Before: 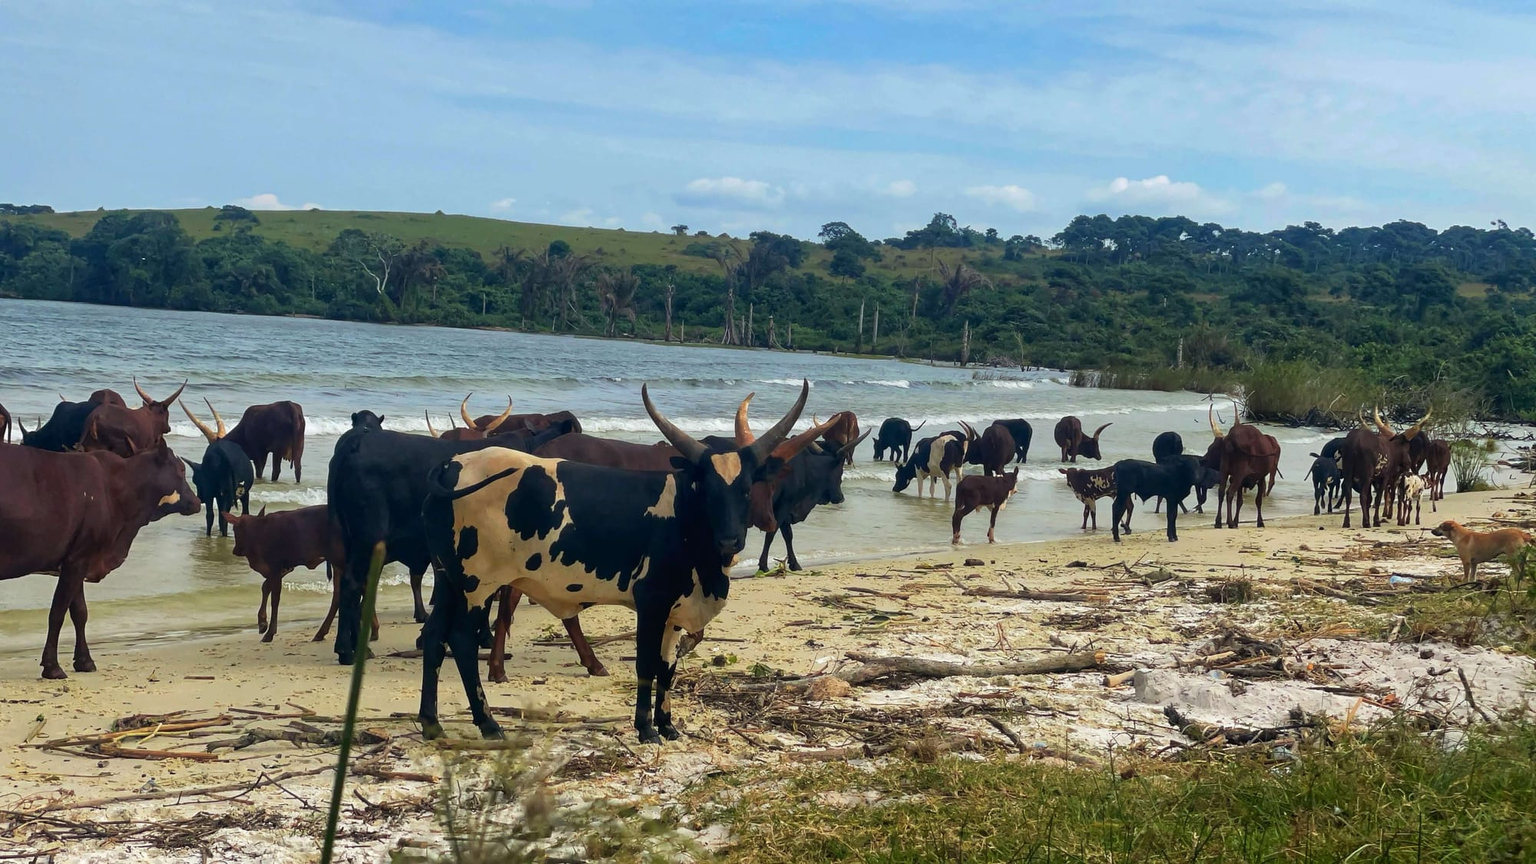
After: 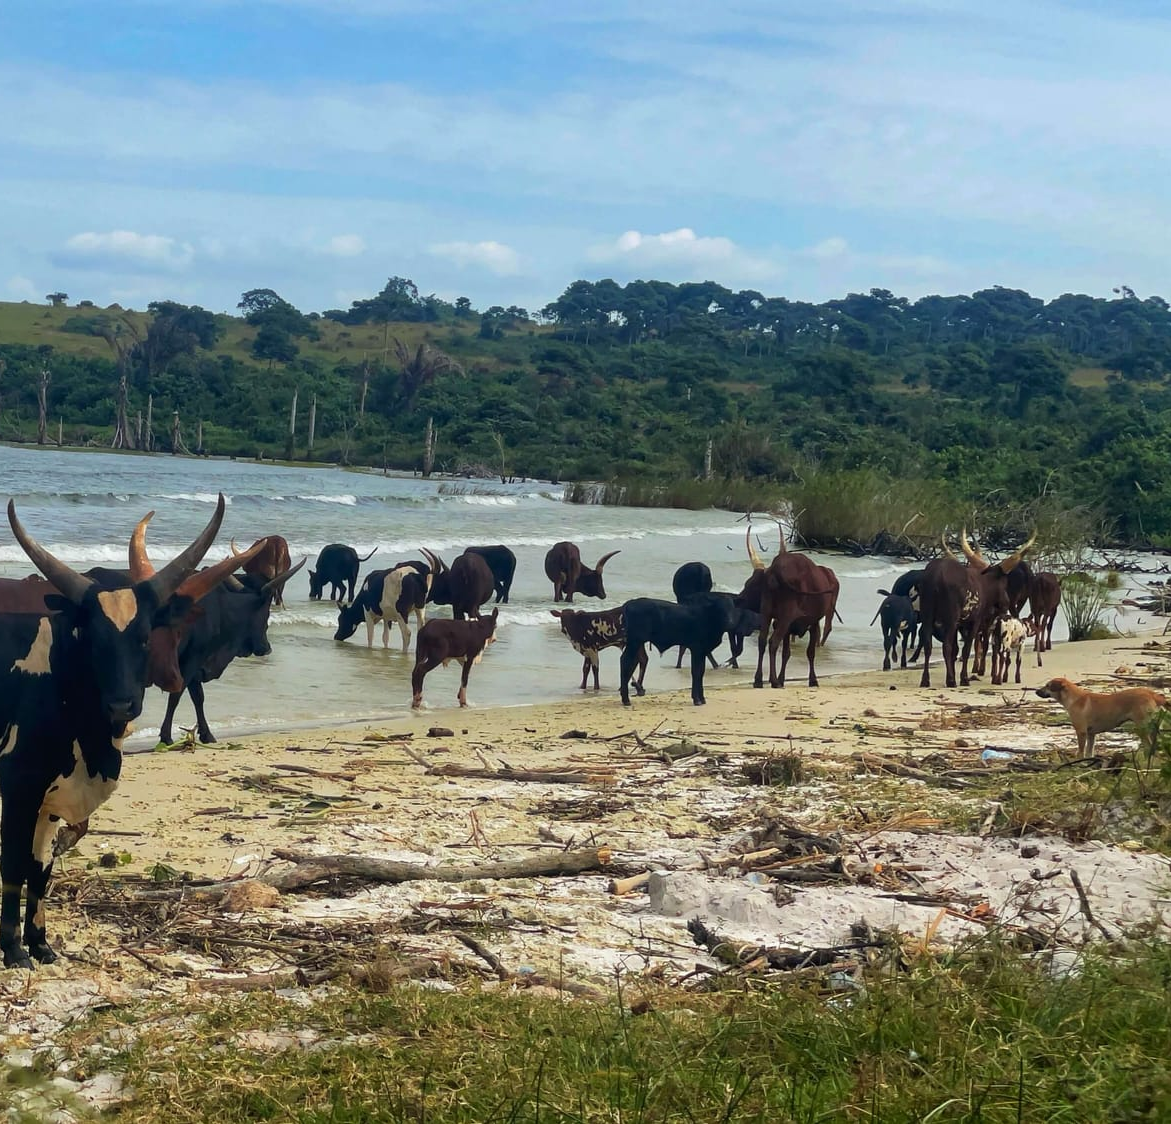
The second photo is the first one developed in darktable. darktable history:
white balance: emerald 1
crop: left 41.402%
